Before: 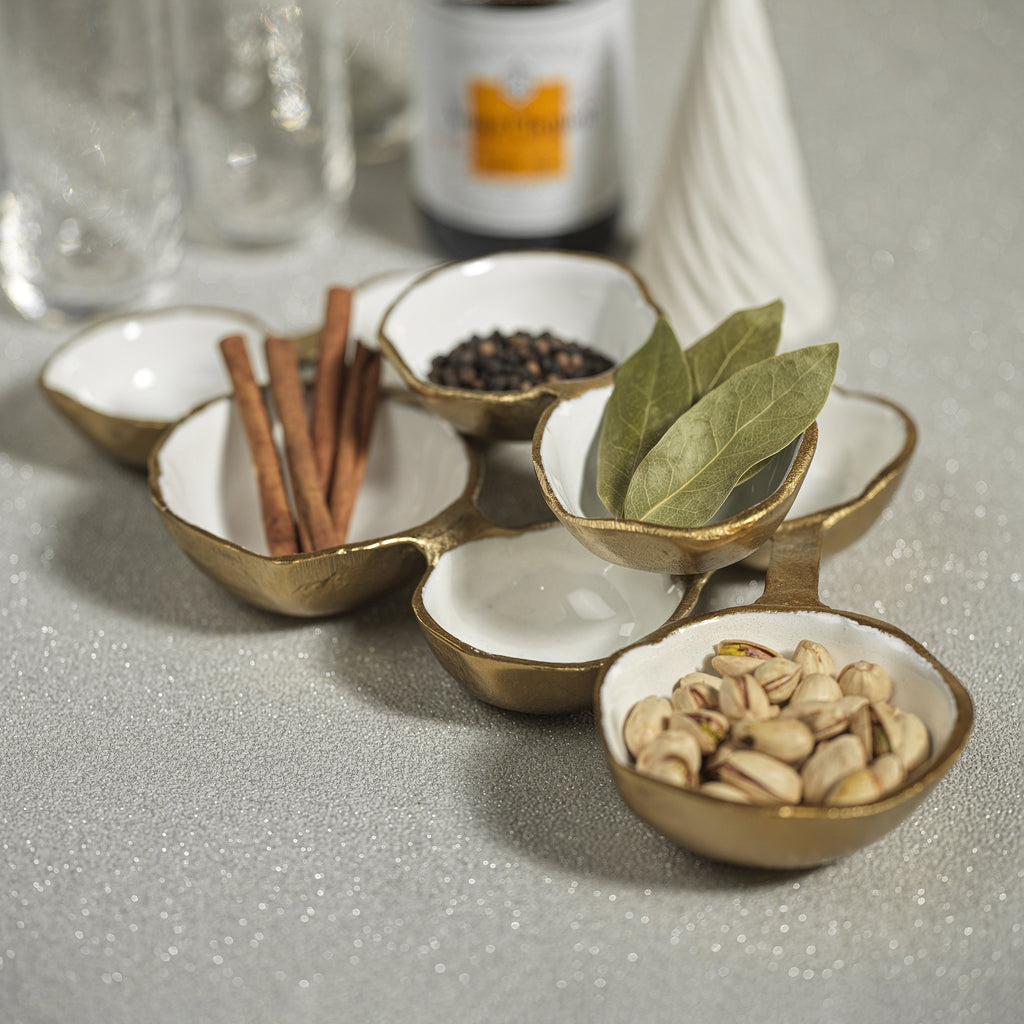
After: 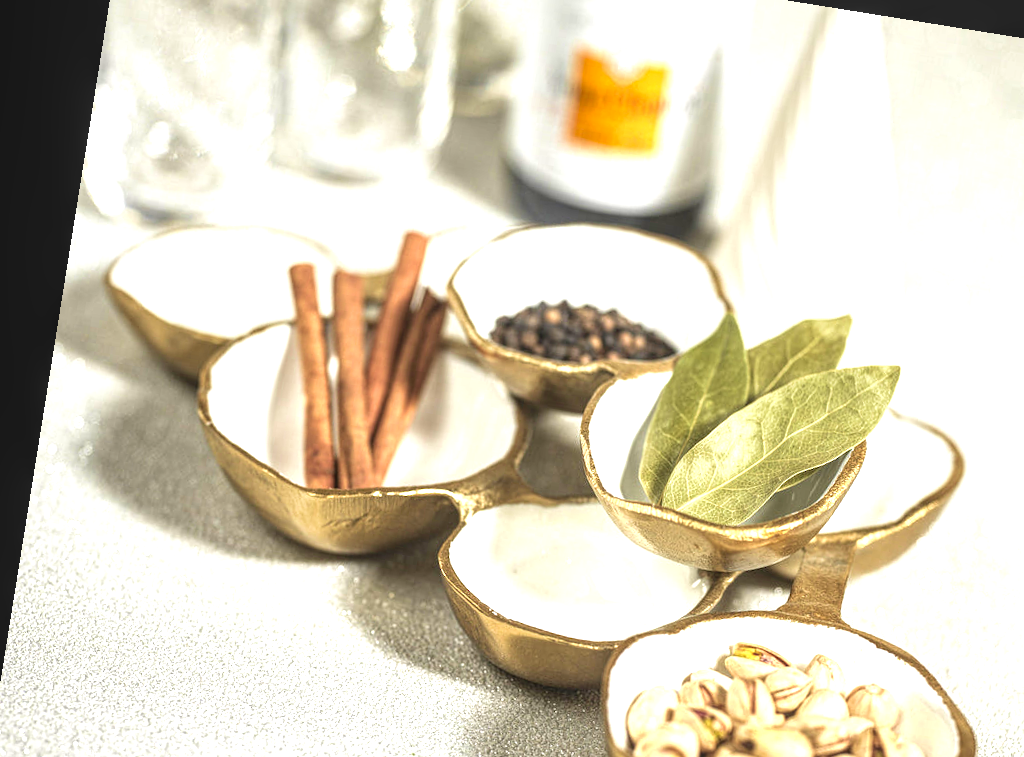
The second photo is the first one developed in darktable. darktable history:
velvia: on, module defaults
local contrast: on, module defaults
rotate and perspective: rotation 9.12°, automatic cropping off
exposure: black level correction 0, exposure 1.5 EV, compensate exposure bias true, compensate highlight preservation false
crop: left 3.015%, top 8.969%, right 9.647%, bottom 26.457%
